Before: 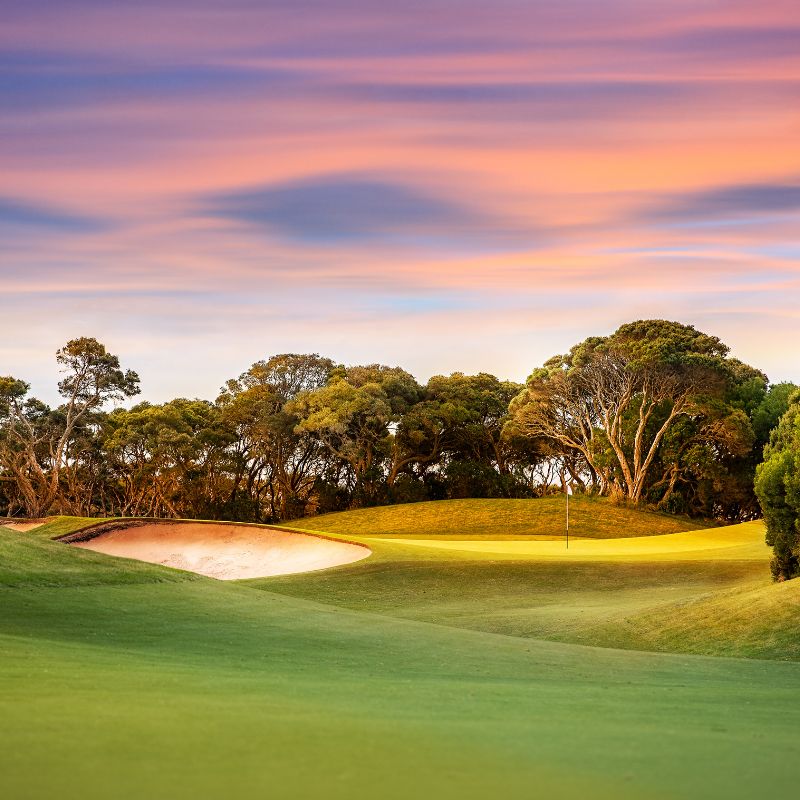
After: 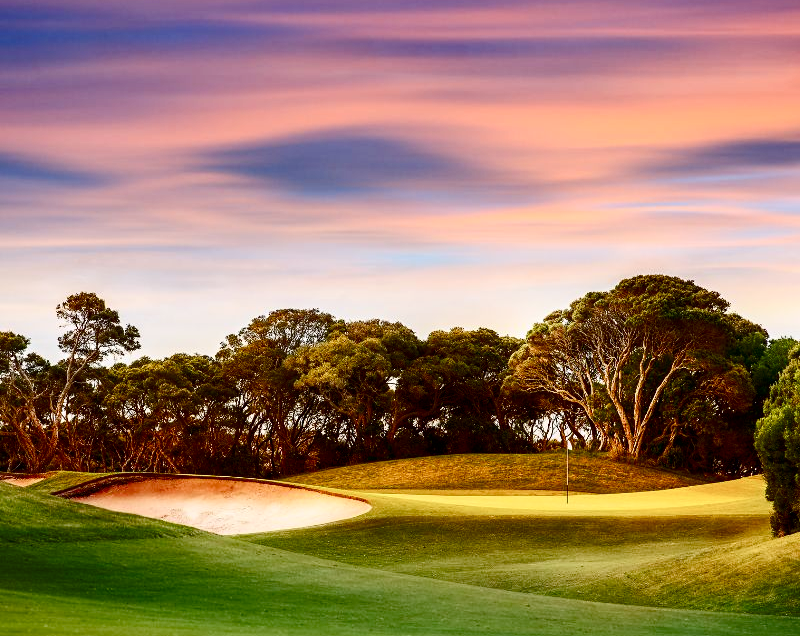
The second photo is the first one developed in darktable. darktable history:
contrast brightness saturation: contrast 0.223, brightness -0.182, saturation 0.244
crop and rotate: top 5.669%, bottom 14.808%
color balance rgb: linear chroma grading › mid-tones 7.518%, perceptual saturation grading › global saturation 20%, perceptual saturation grading › highlights -50.537%, perceptual saturation grading › shadows 30.207%
